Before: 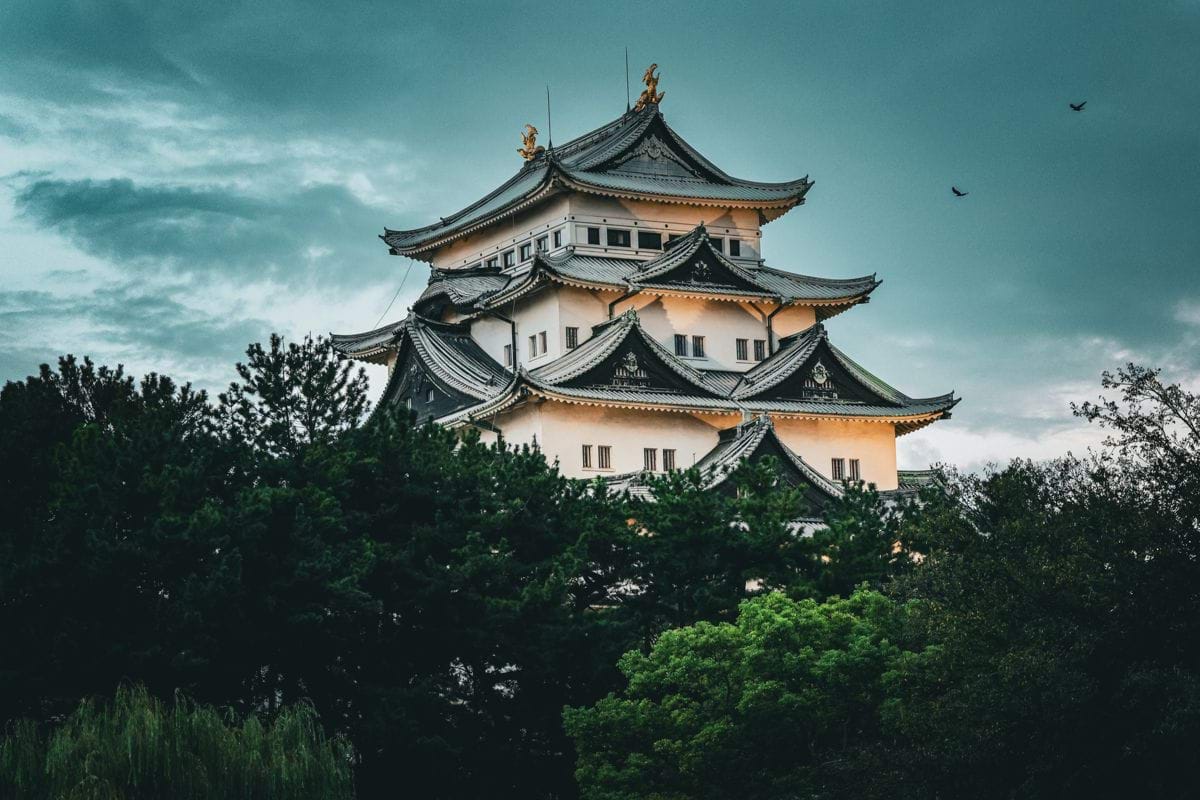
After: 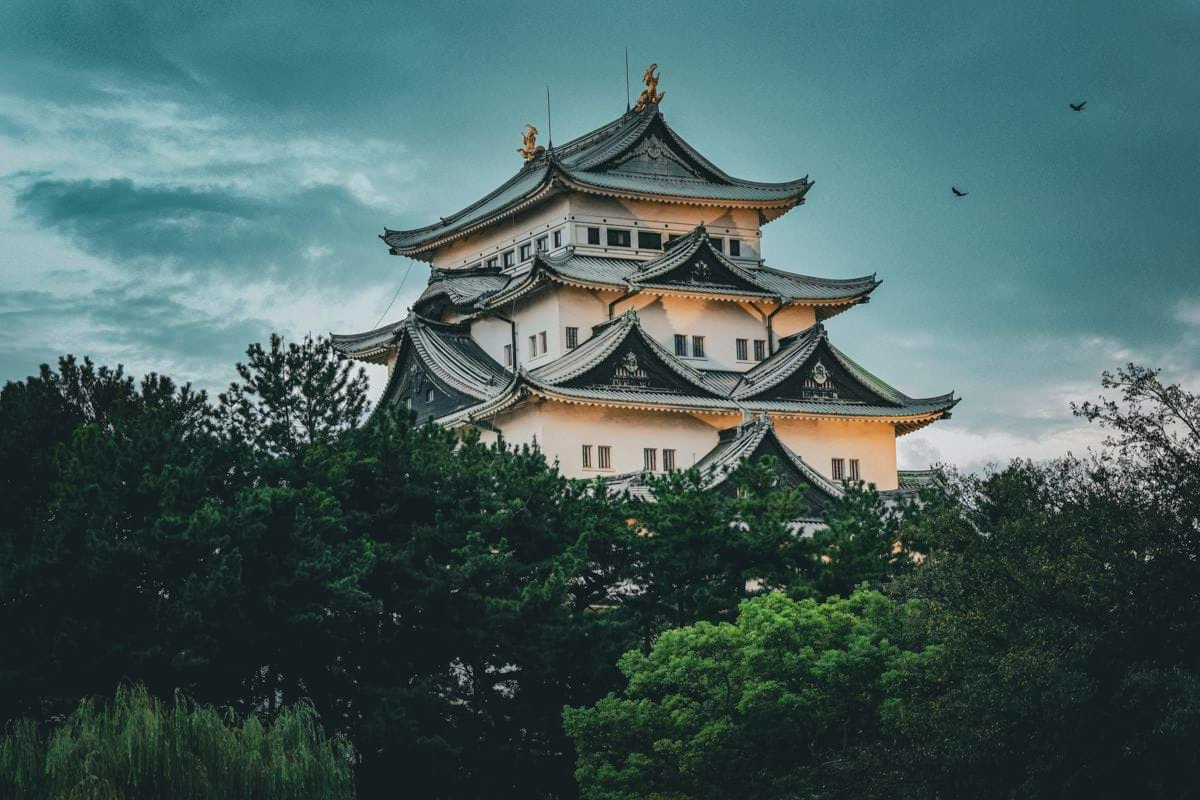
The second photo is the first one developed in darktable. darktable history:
shadows and highlights: shadows 39.32, highlights -59.94
